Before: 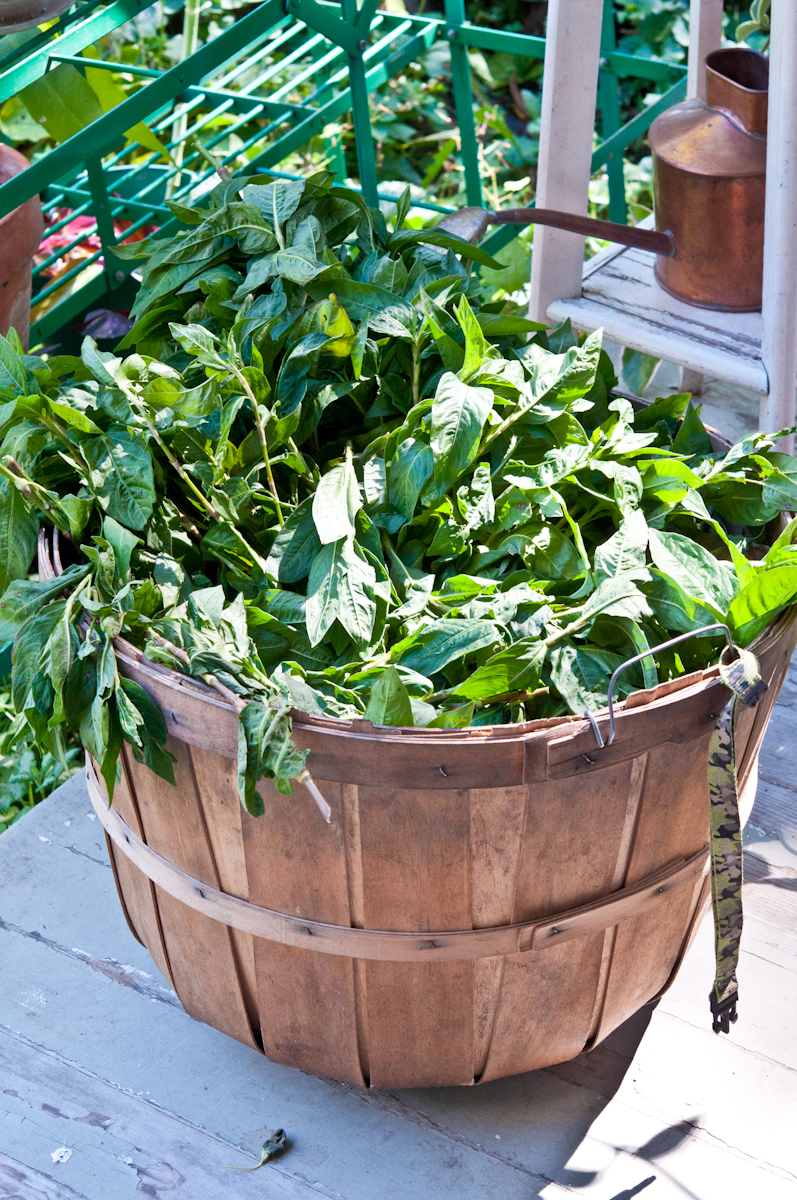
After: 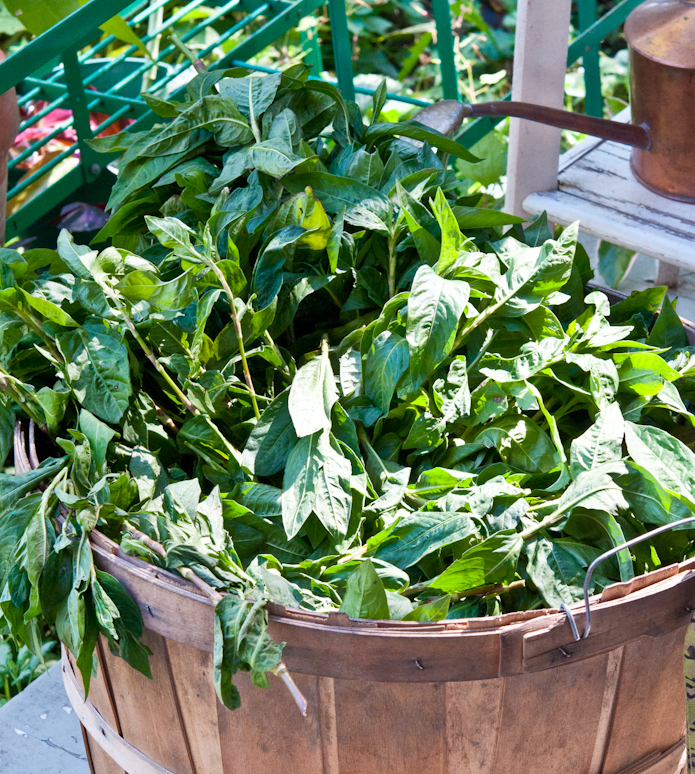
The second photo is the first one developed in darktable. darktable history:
crop: left 3.11%, top 8.922%, right 9.675%, bottom 26.526%
